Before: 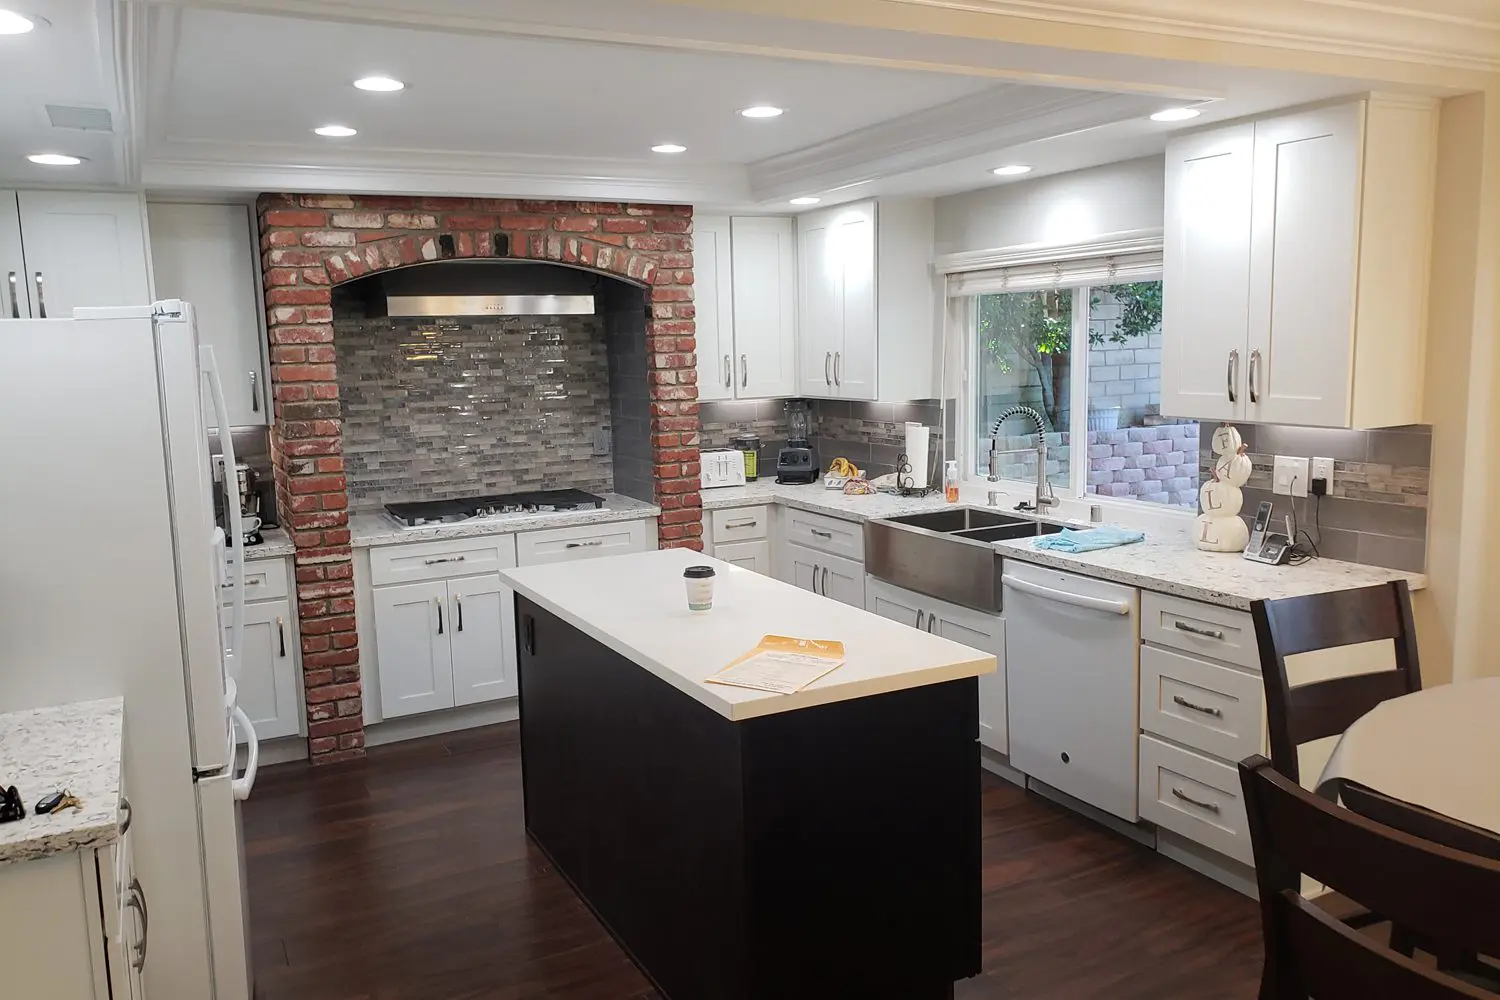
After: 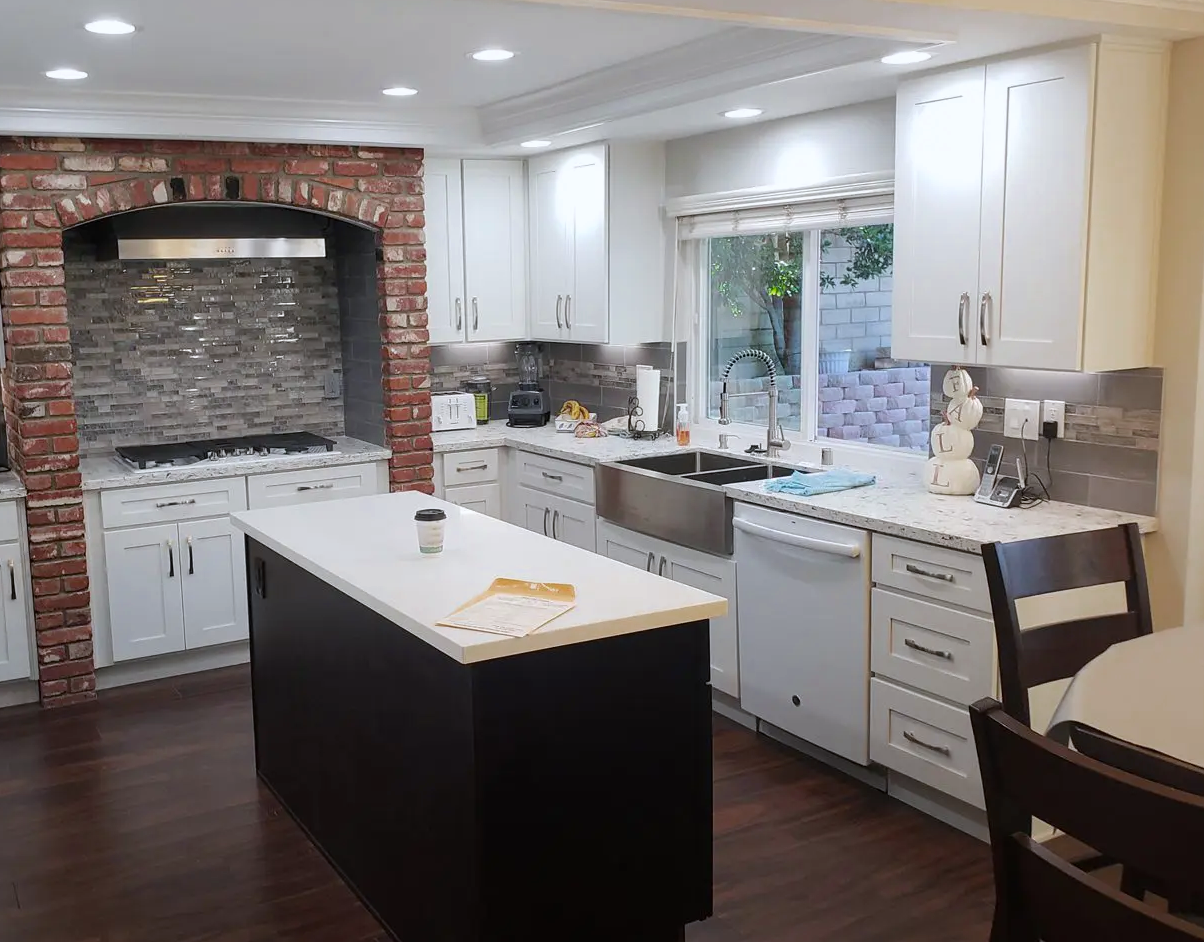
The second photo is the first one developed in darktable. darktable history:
crop and rotate: left 17.959%, top 5.771%, right 1.742%
white balance: red 0.98, blue 1.034
color zones: curves: ch0 [(0, 0.444) (0.143, 0.442) (0.286, 0.441) (0.429, 0.441) (0.571, 0.441) (0.714, 0.441) (0.857, 0.442) (1, 0.444)]
